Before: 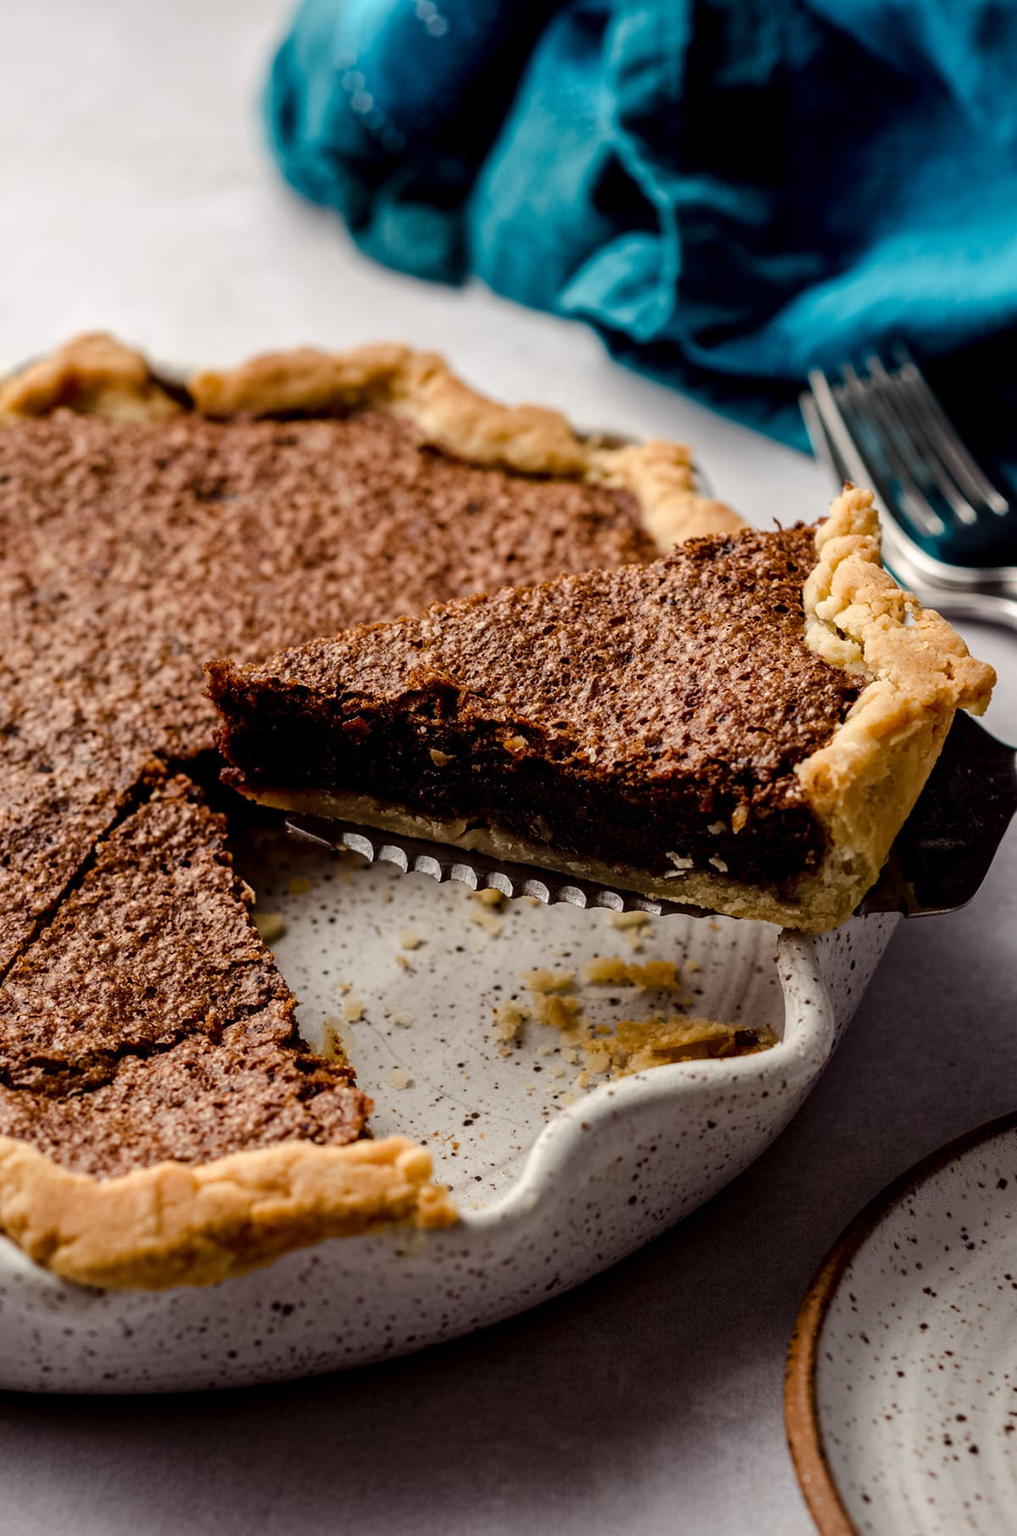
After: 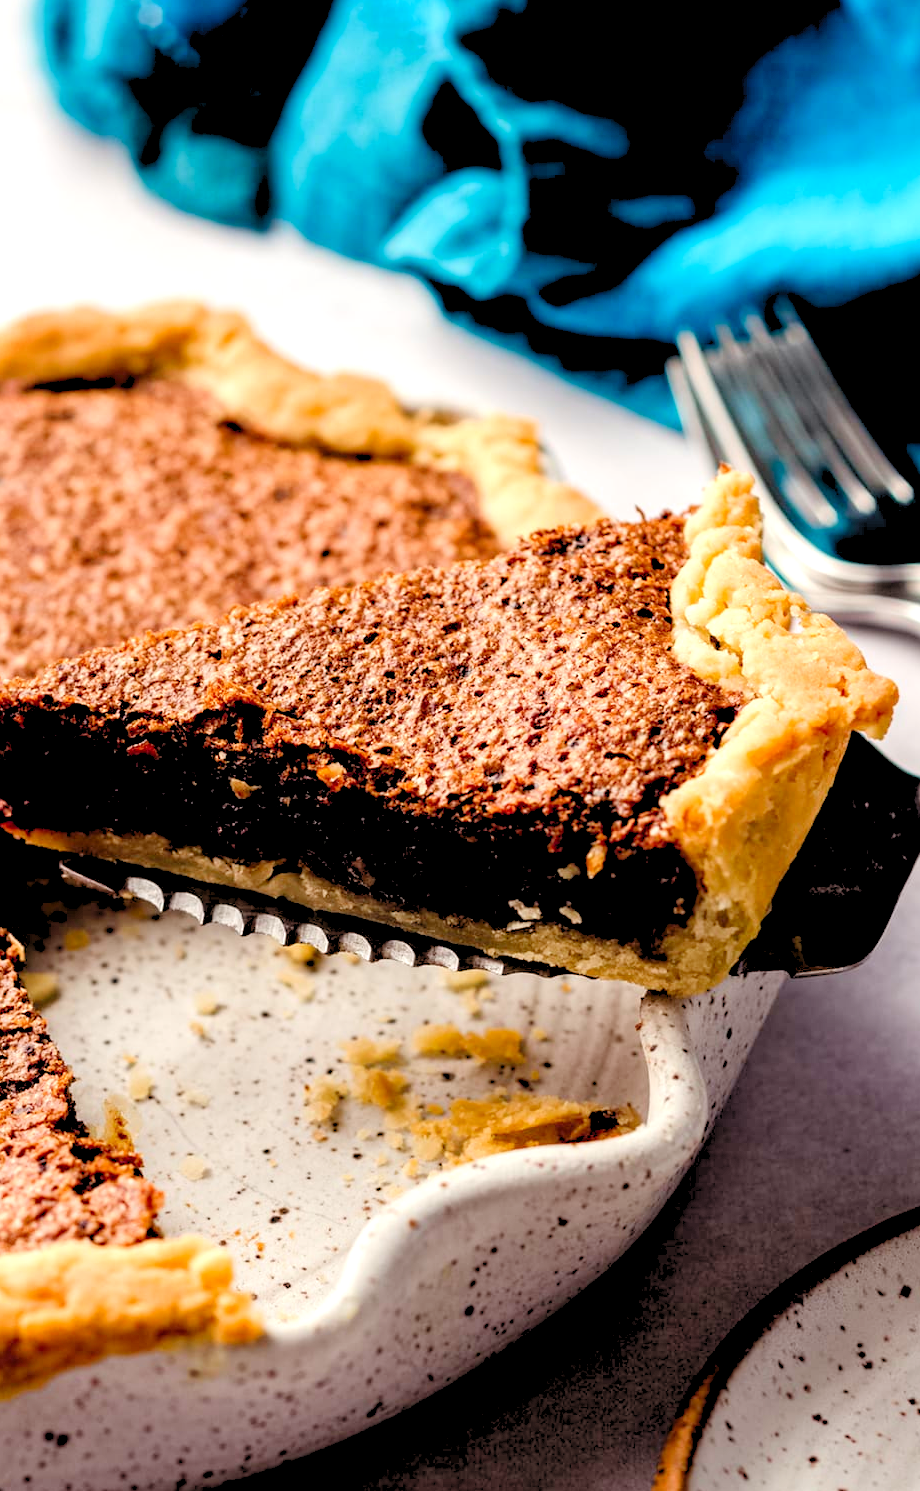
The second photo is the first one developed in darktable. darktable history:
levels: levels [0.072, 0.414, 0.976]
exposure: black level correction 0, exposure 0.5 EV, compensate highlight preservation false
crop: left 23.095%, top 5.827%, bottom 11.854%
